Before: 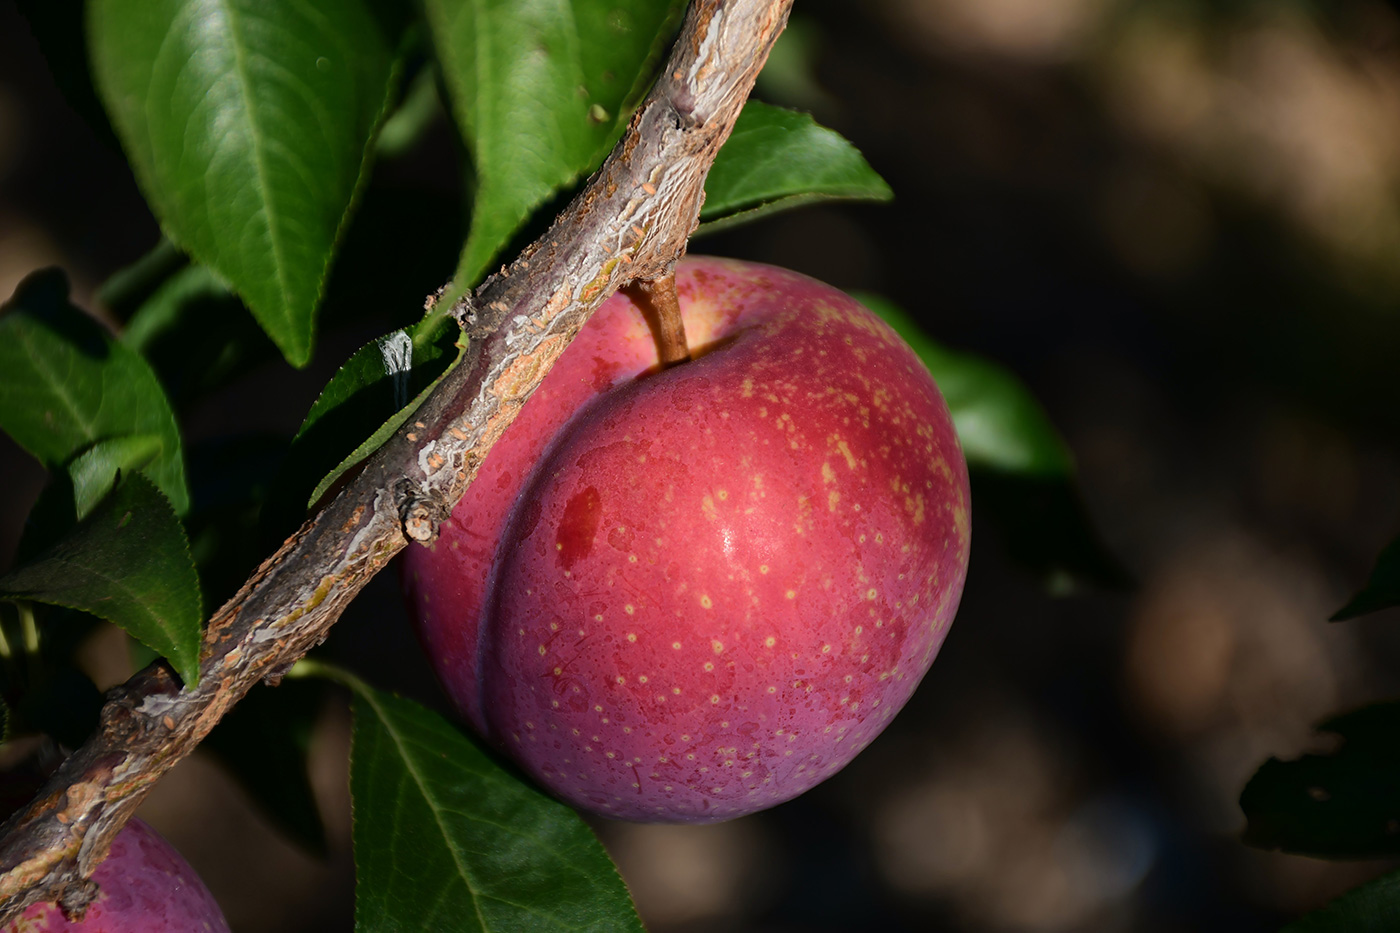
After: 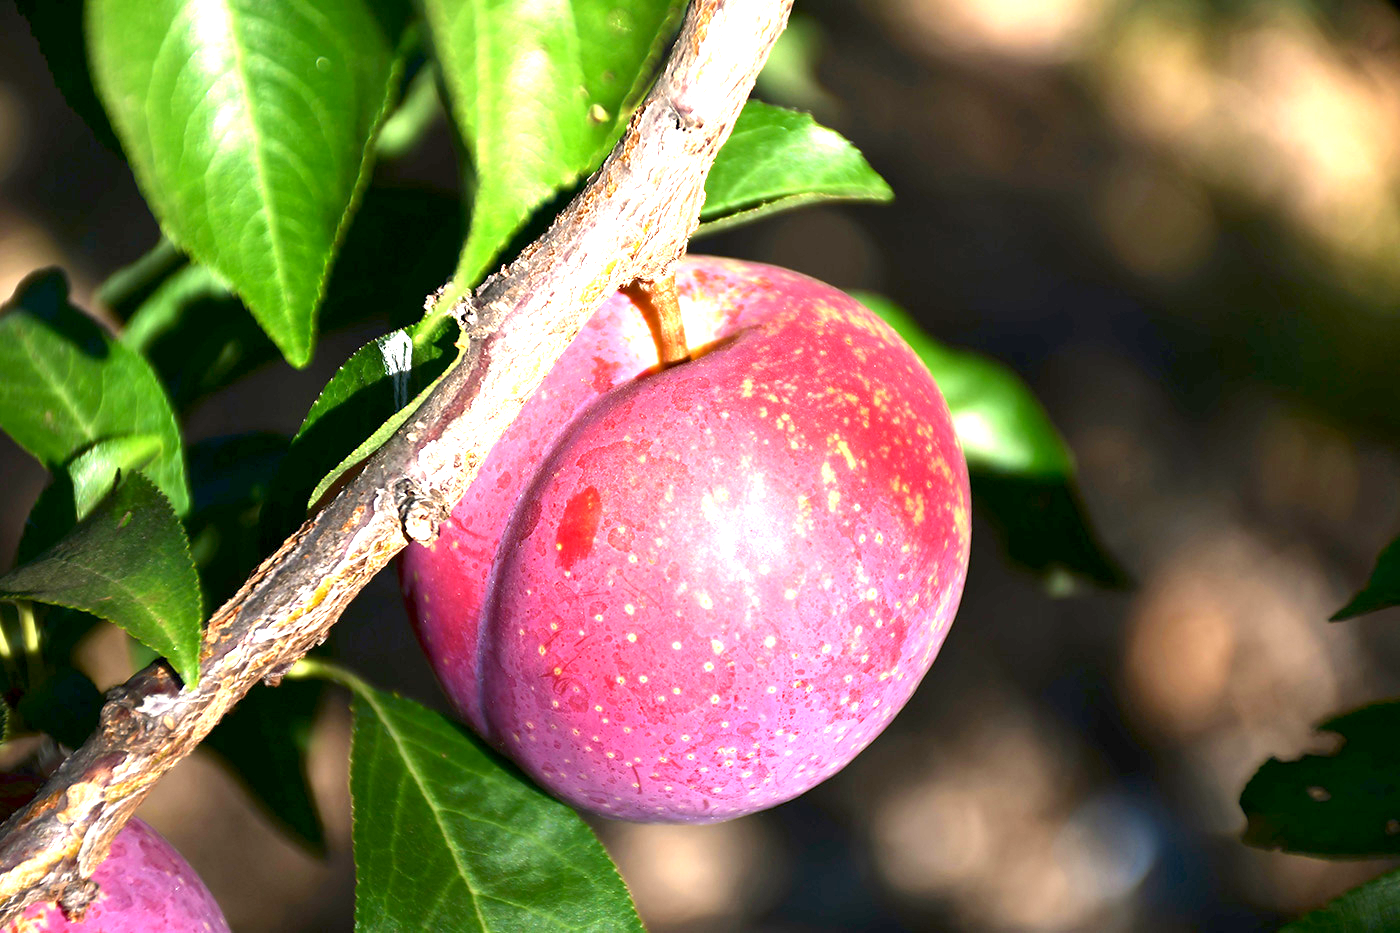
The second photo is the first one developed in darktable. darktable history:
exposure: black level correction 0.001, exposure 2.547 EV, compensate highlight preservation false
